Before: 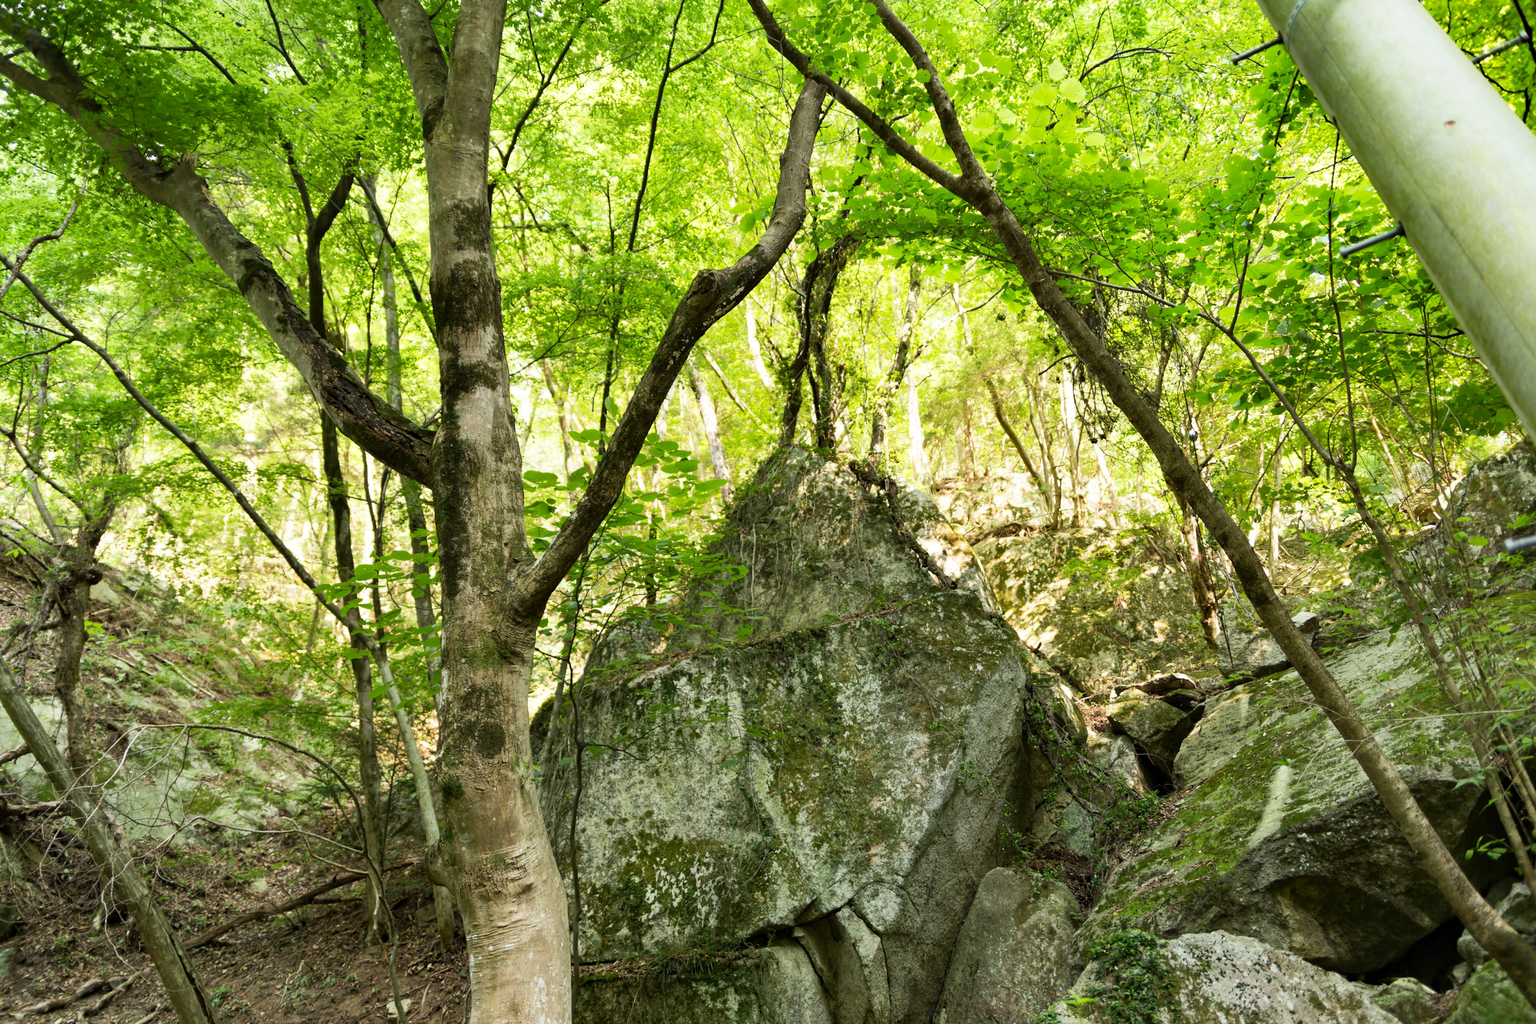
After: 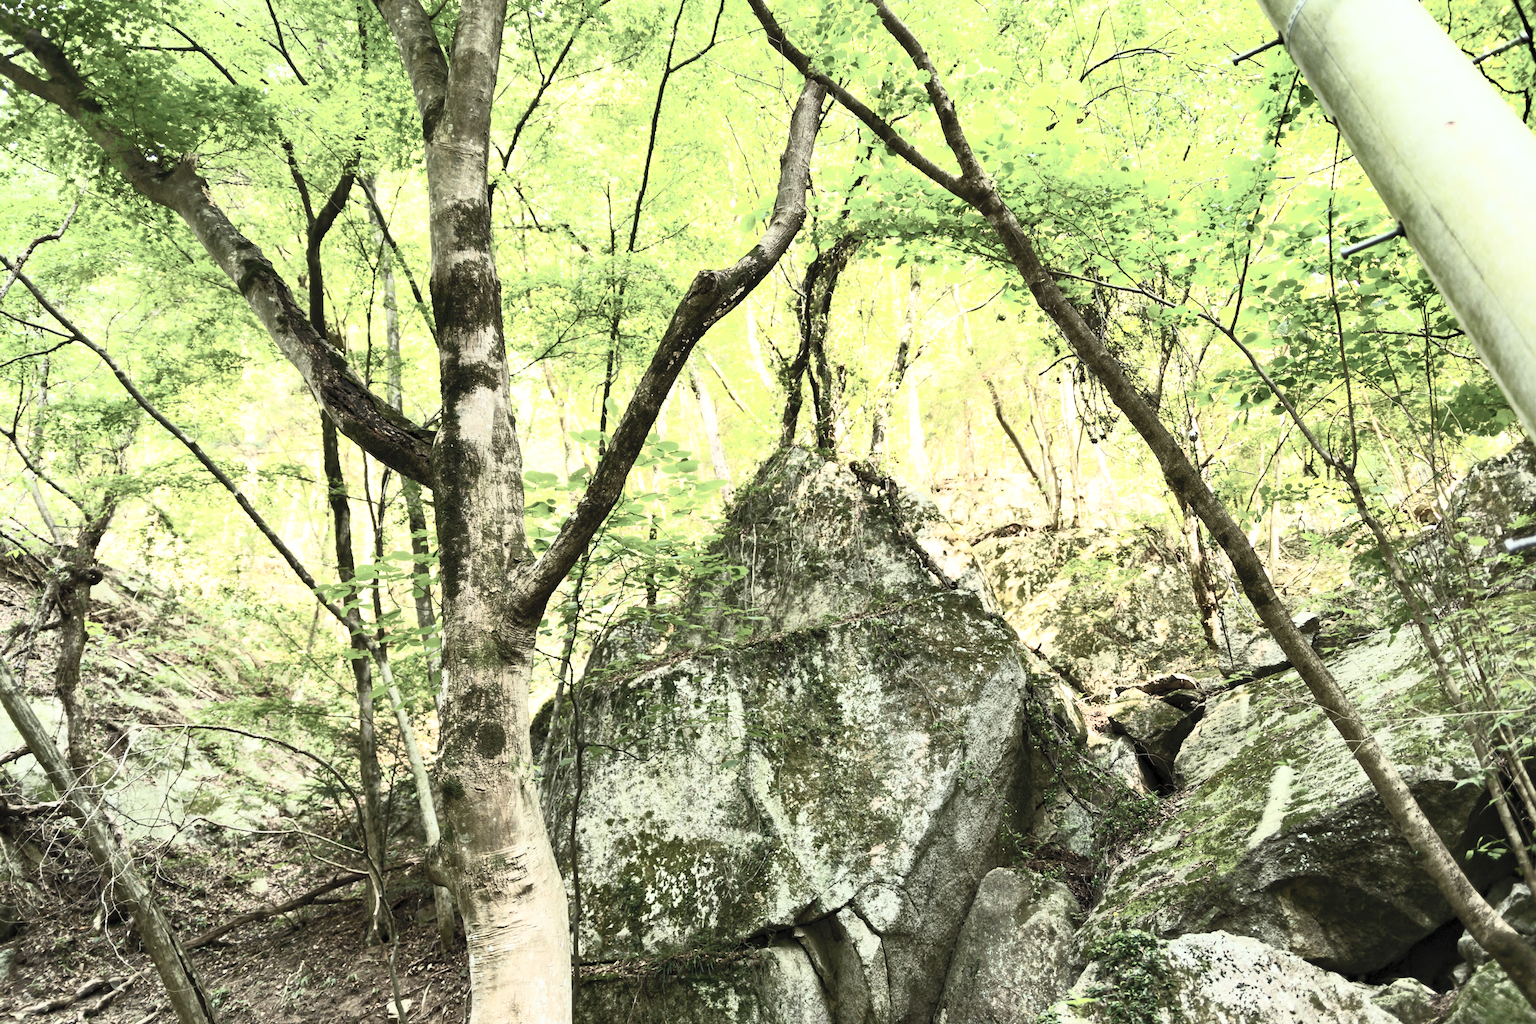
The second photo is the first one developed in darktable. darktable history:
white balance: emerald 1
contrast brightness saturation: contrast 0.57, brightness 0.57, saturation -0.34
